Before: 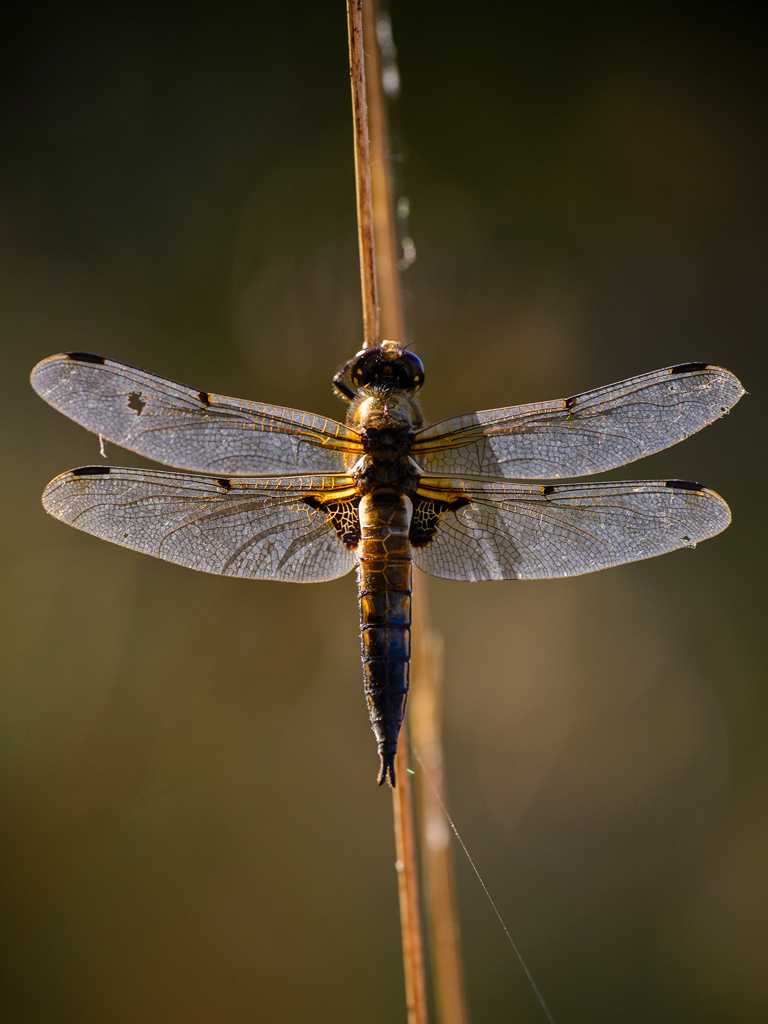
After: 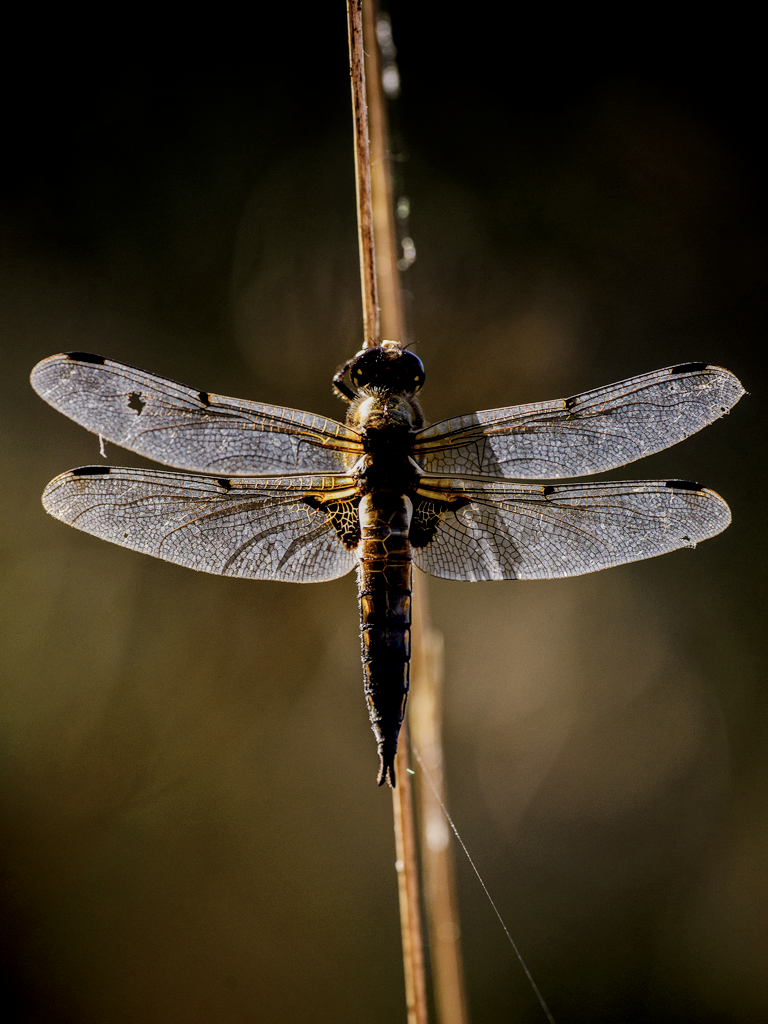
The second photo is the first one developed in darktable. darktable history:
filmic rgb: black relative exposure -7.65 EV, white relative exposure 4.56 EV, hardness 3.61, contrast 1.255, add noise in highlights 0.001, preserve chrominance no, color science v4 (2020)
local contrast: detail 130%
contrast brightness saturation: contrast 0.096, saturation -0.297
